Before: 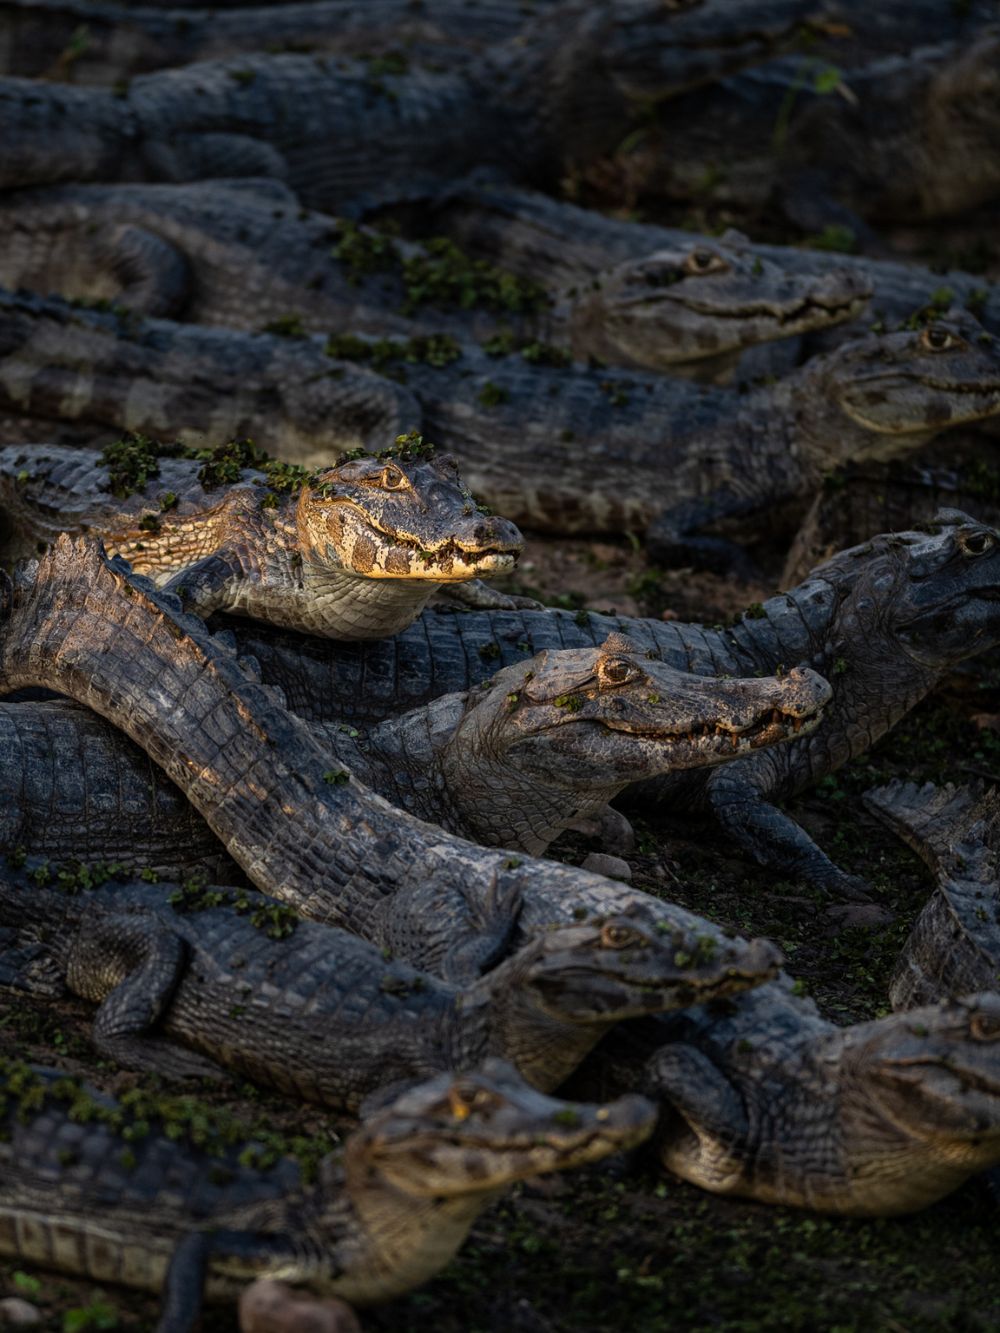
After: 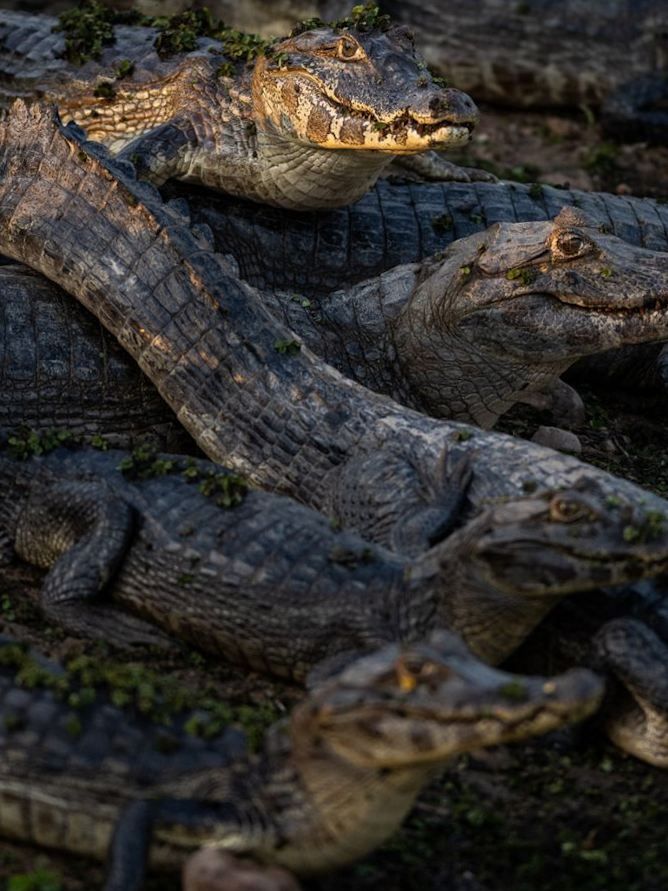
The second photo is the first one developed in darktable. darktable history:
base curve: curves: ch0 [(0, 0) (0.472, 0.455) (1, 1)], preserve colors none
crop and rotate: angle -0.82°, left 3.85%, top 31.828%, right 27.992%
